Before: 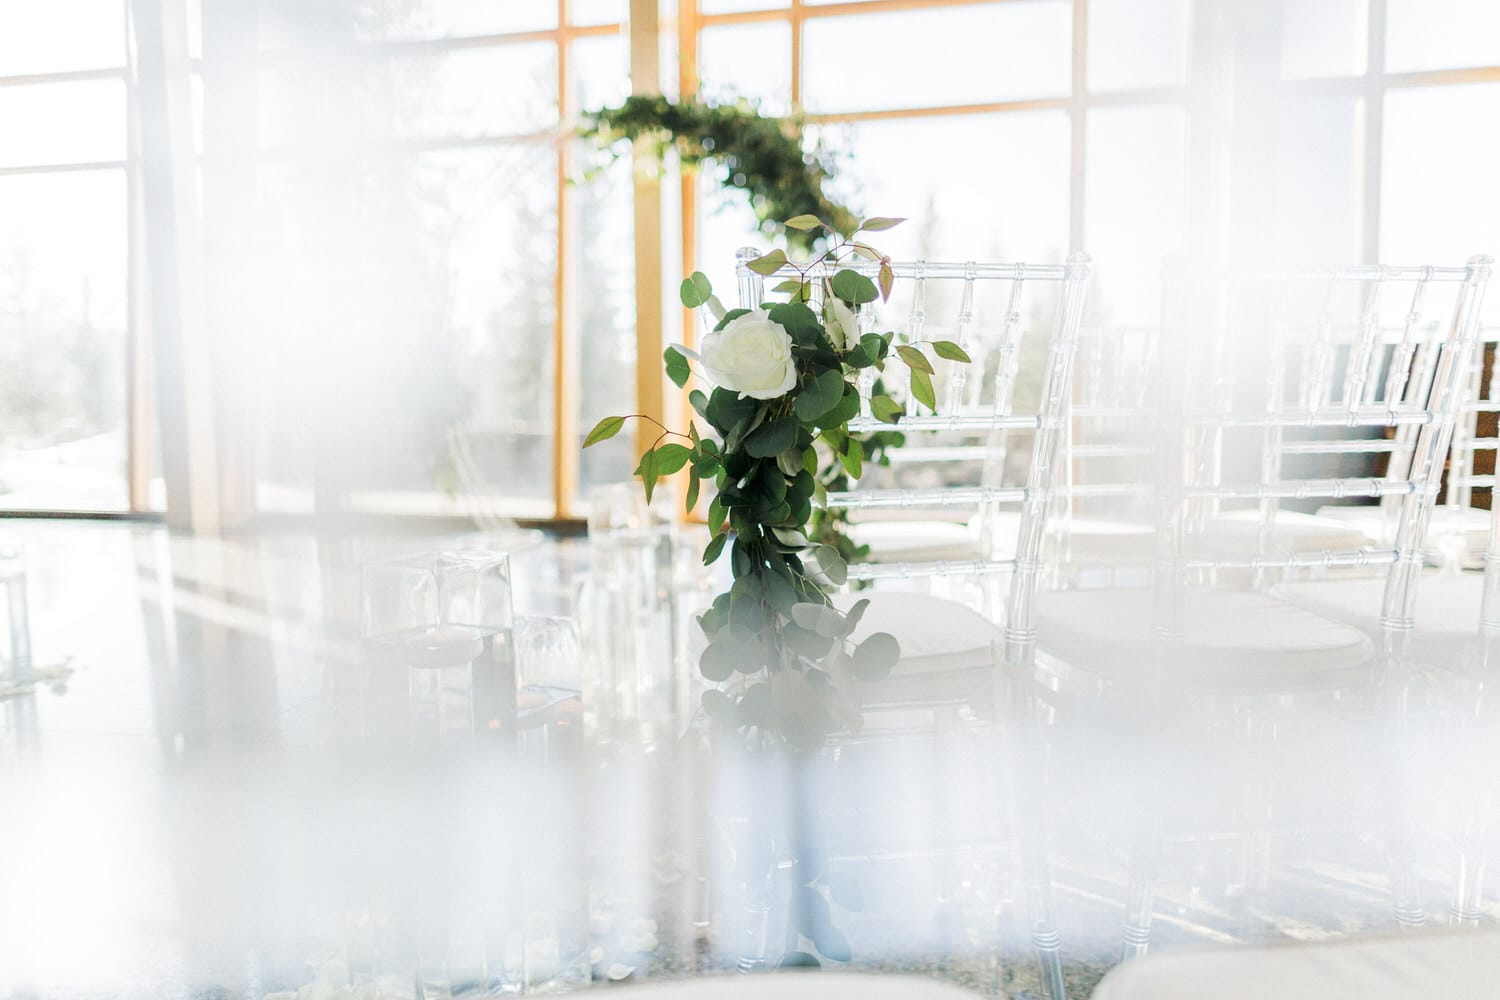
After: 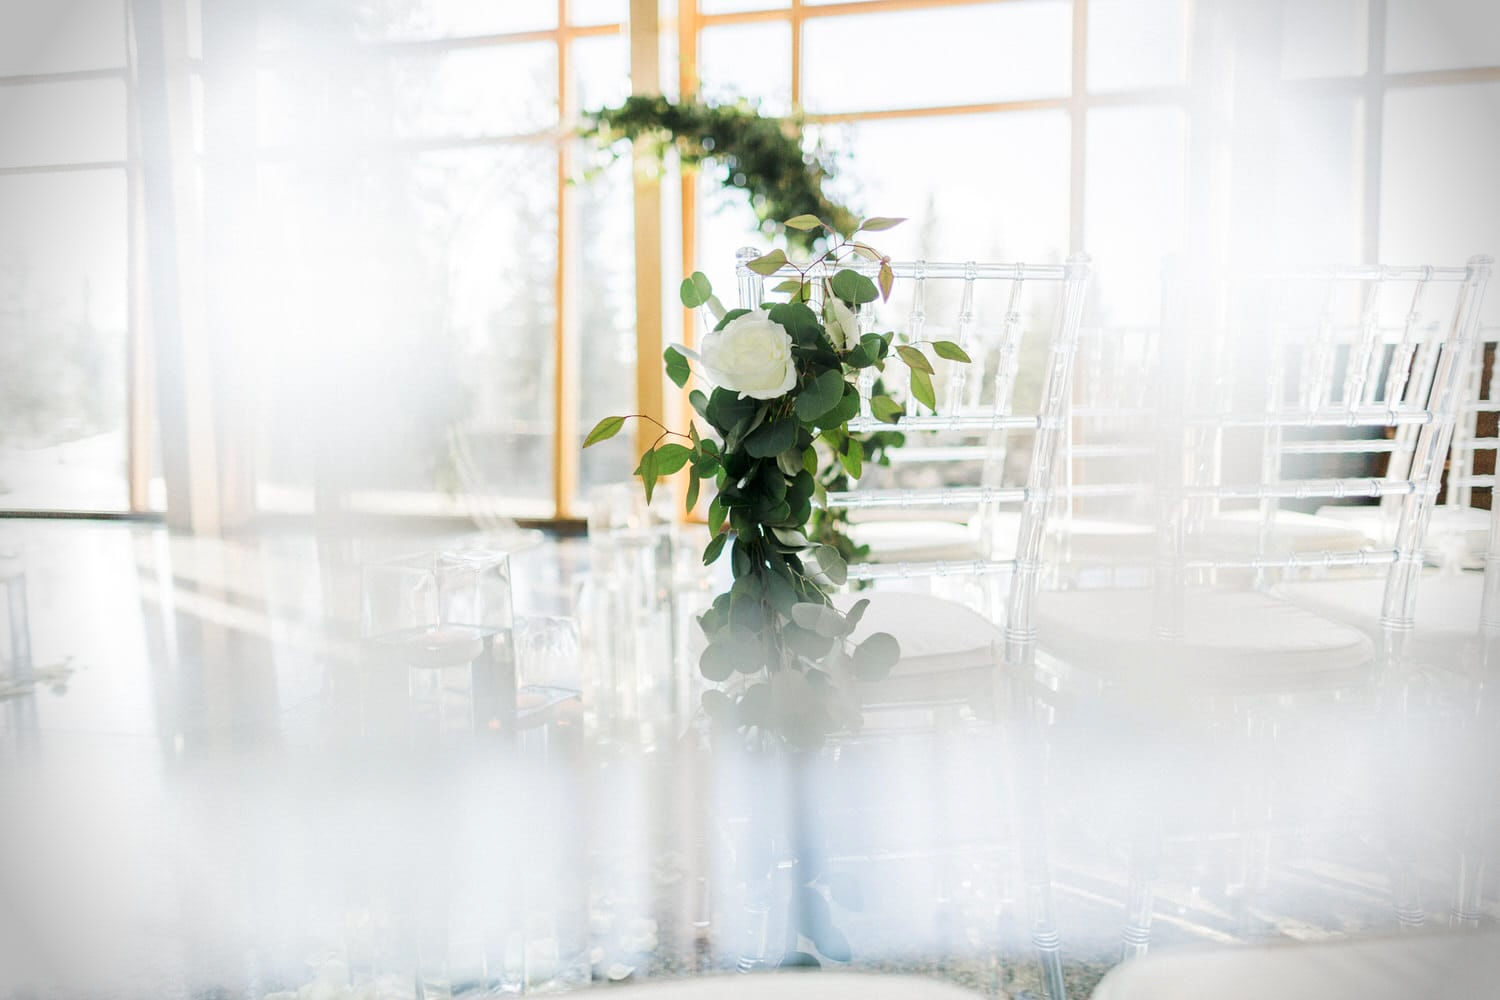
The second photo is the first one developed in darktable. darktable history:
vignetting: fall-off start 87.76%, fall-off radius 24.47%
contrast brightness saturation: contrast 0.077, saturation 0.016
